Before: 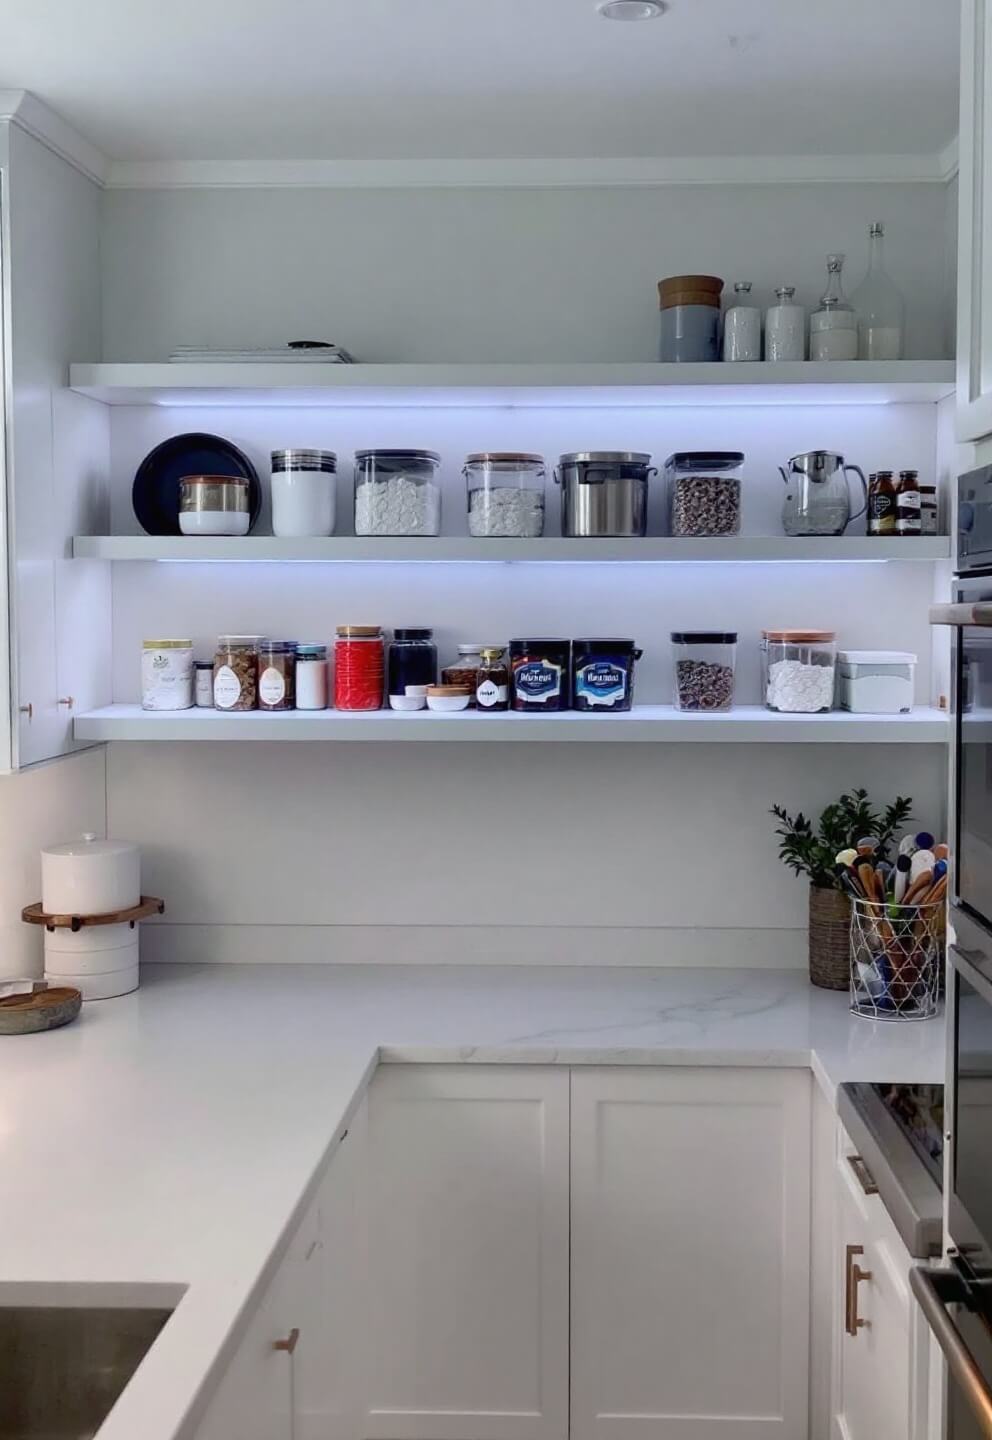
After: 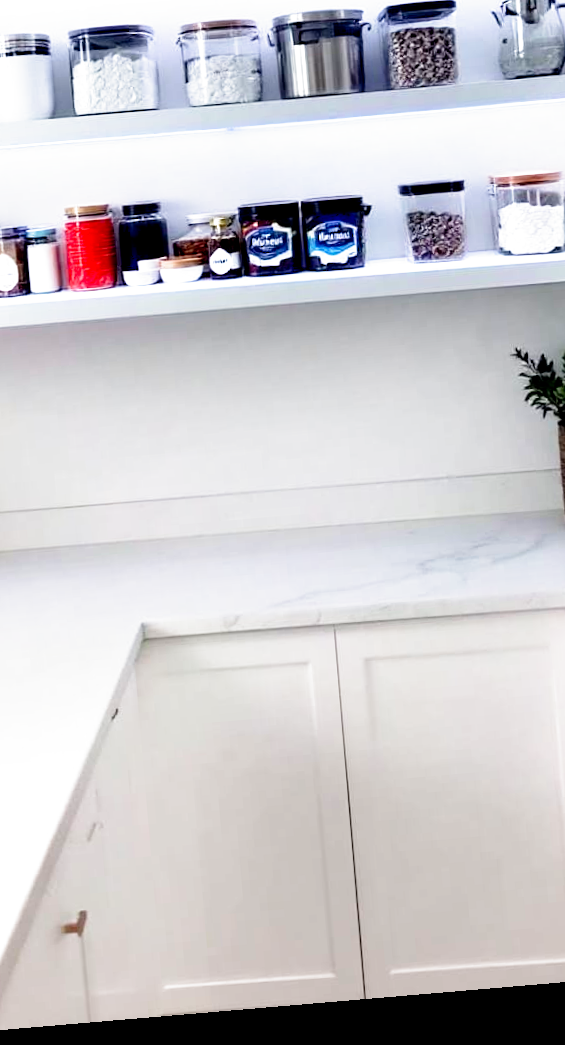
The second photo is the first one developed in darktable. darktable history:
crop and rotate: left 29.237%, top 31.152%, right 19.807%
rotate and perspective: rotation -4.86°, automatic cropping off
filmic rgb: middle gray luminance 8.8%, black relative exposure -6.3 EV, white relative exposure 2.7 EV, threshold 6 EV, target black luminance 0%, hardness 4.74, latitude 73.47%, contrast 1.332, shadows ↔ highlights balance 10.13%, add noise in highlights 0, preserve chrominance no, color science v3 (2019), use custom middle-gray values true, iterations of high-quality reconstruction 0, contrast in highlights soft, enable highlight reconstruction true
